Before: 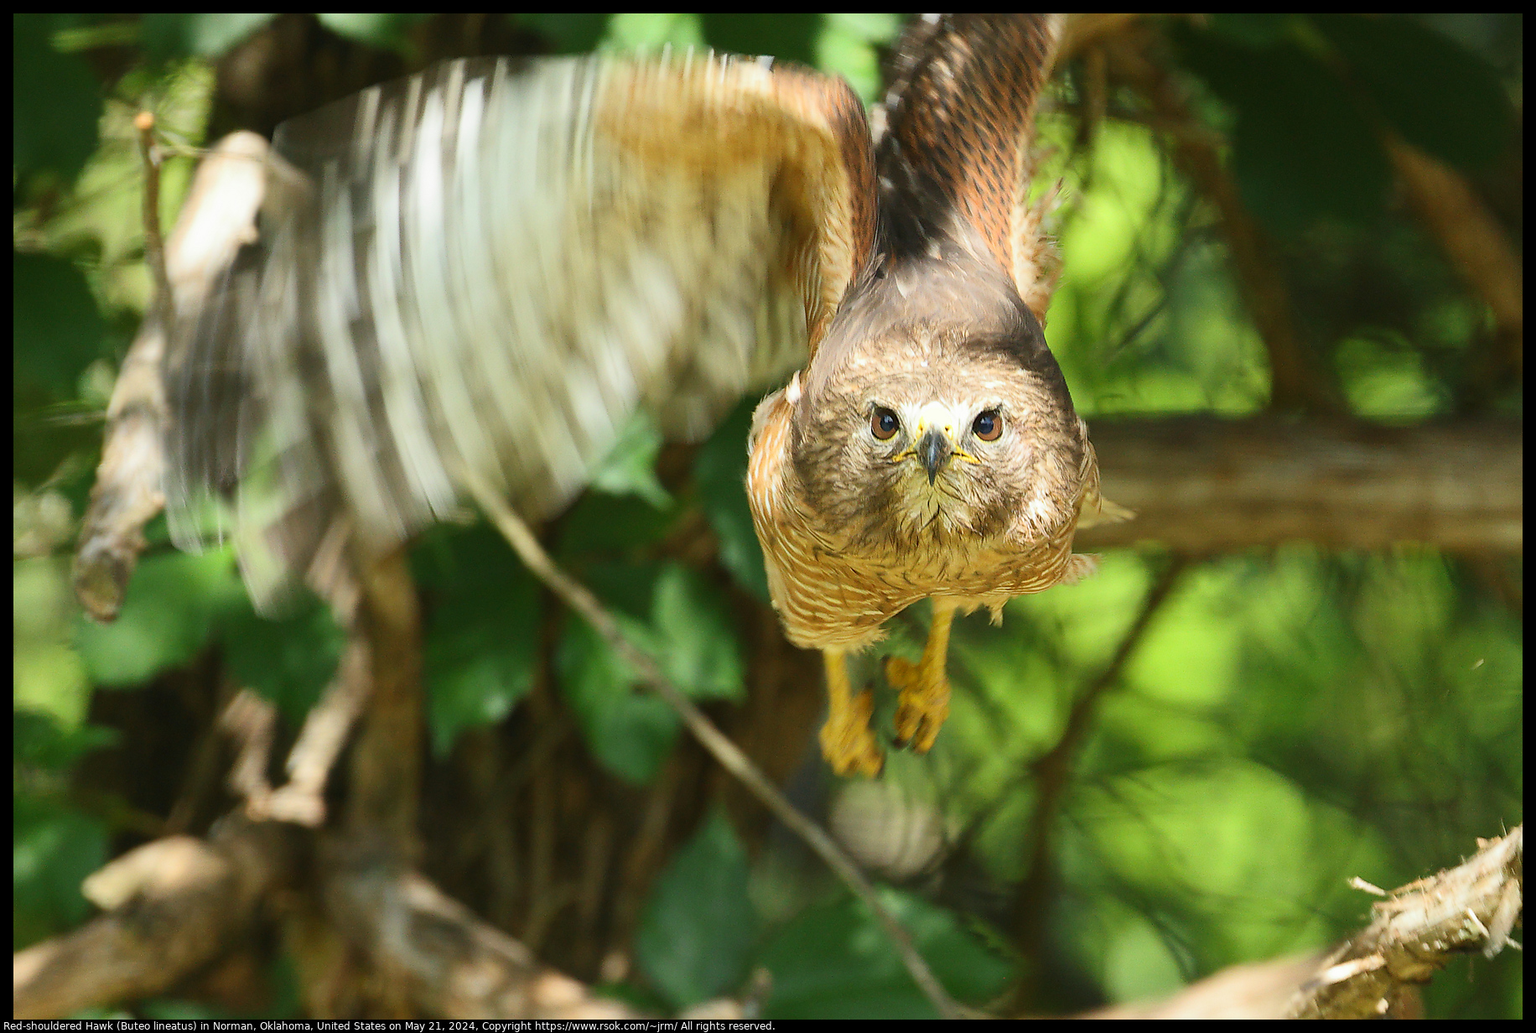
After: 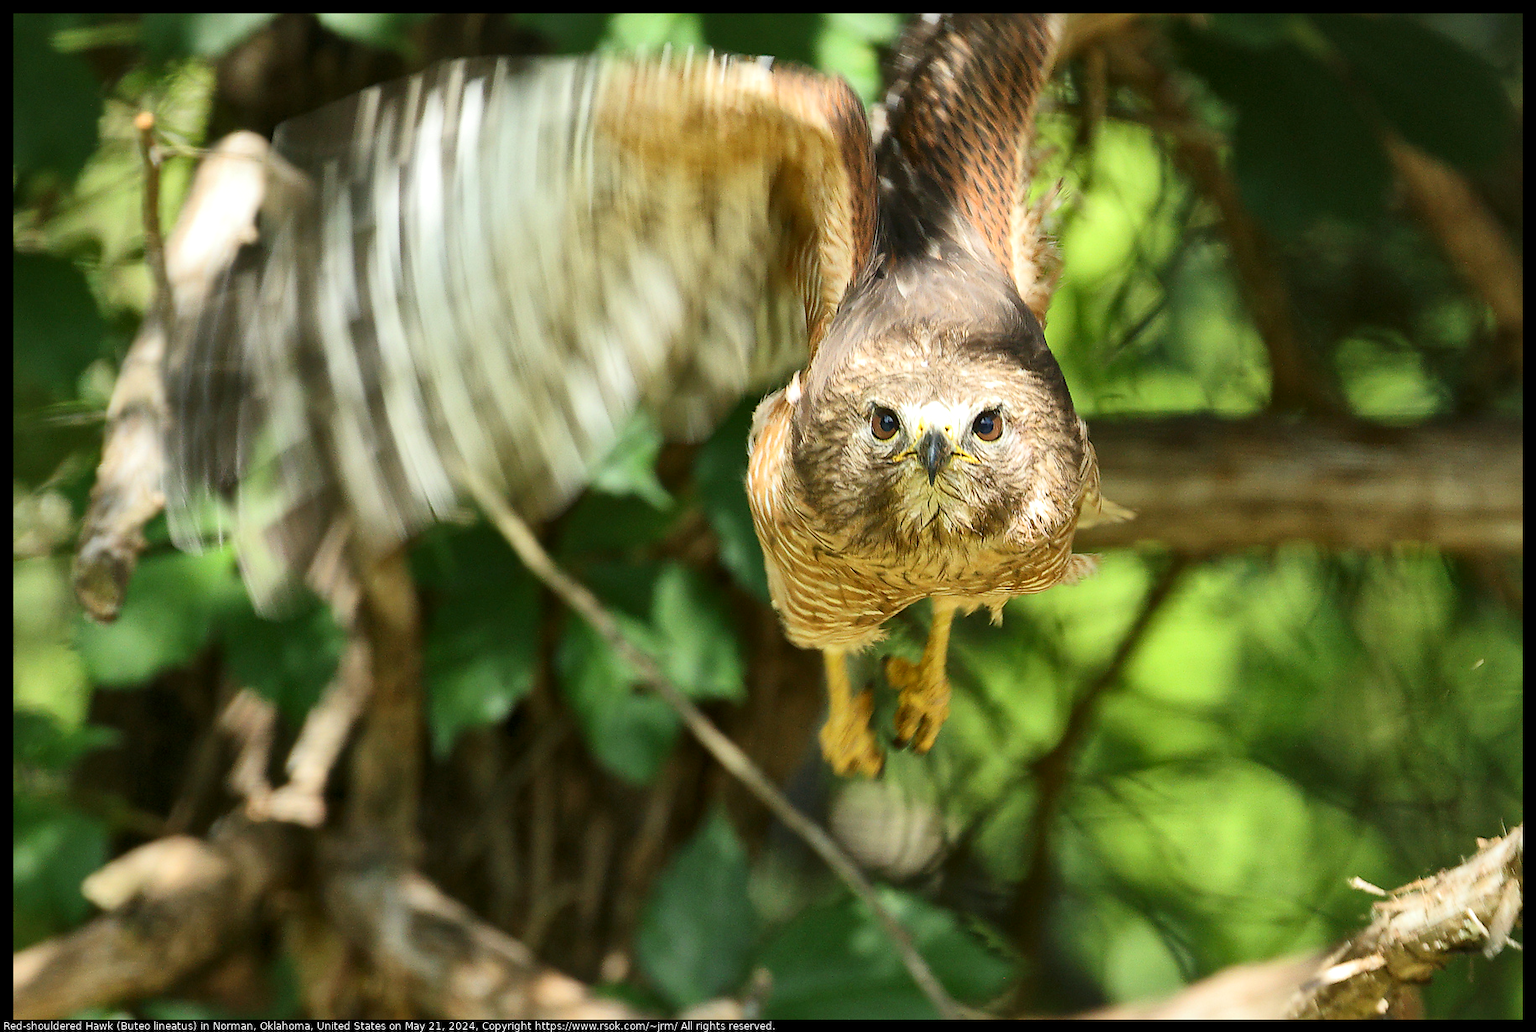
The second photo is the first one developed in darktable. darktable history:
local contrast: mode bilateral grid, contrast 20, coarseness 49, detail 150%, midtone range 0.2
exposure: compensate highlight preservation false
